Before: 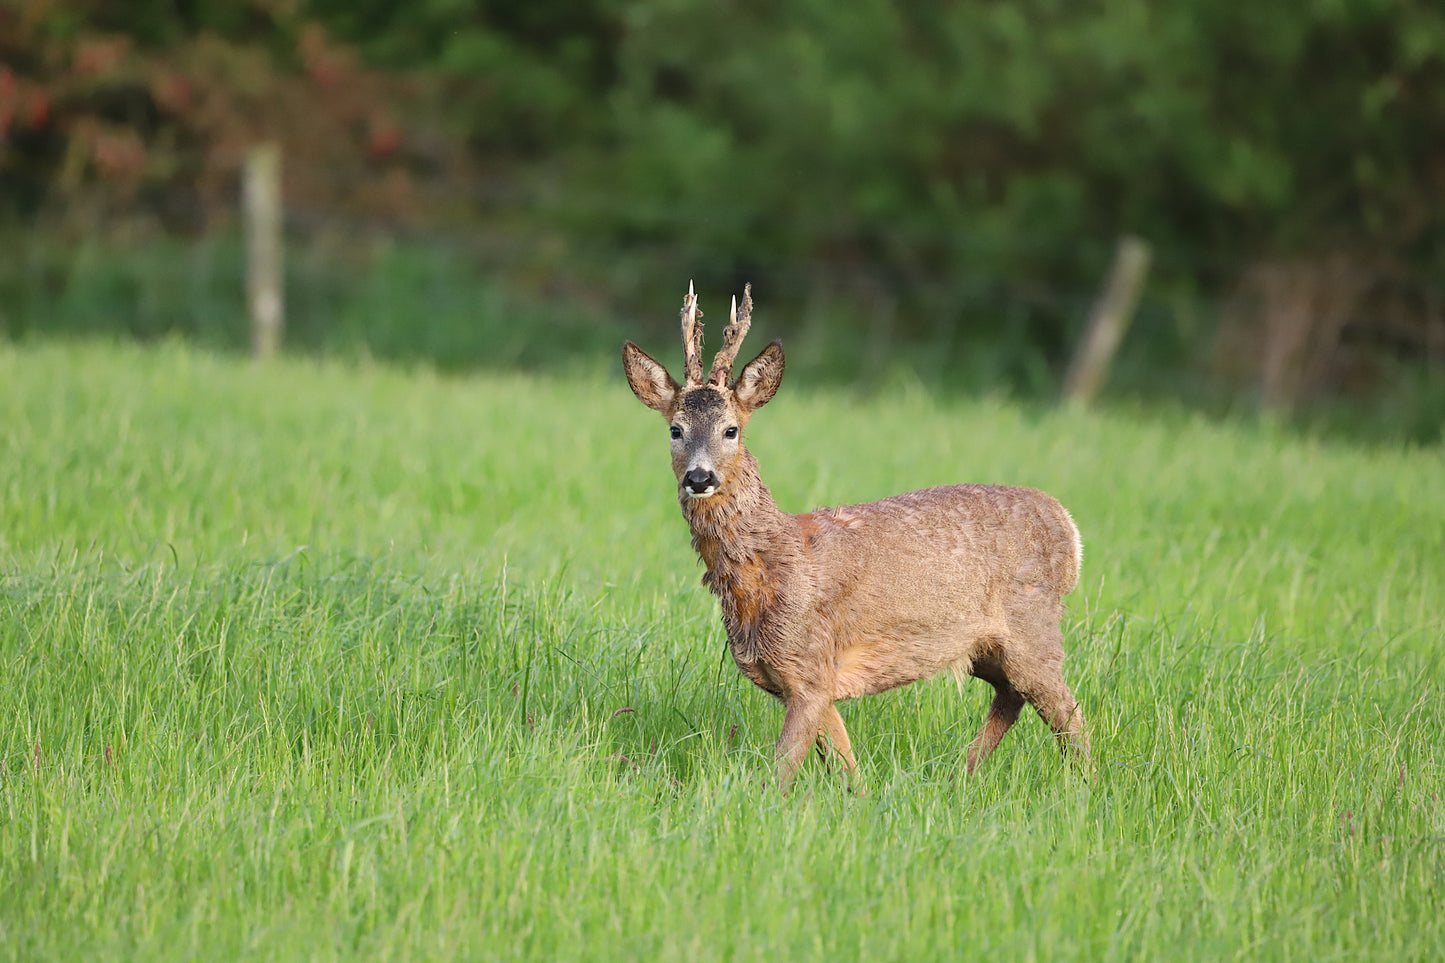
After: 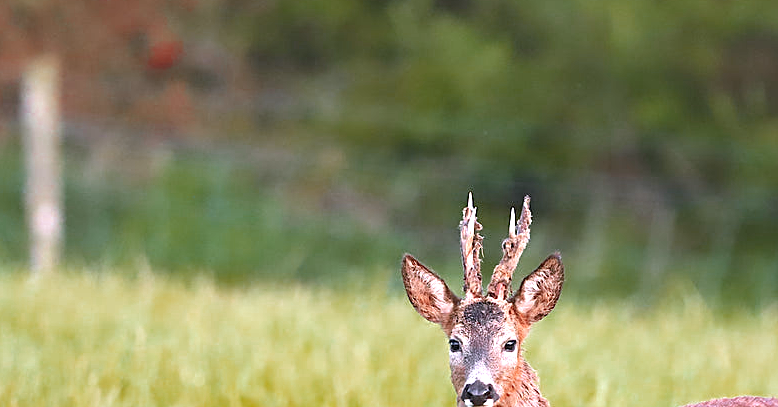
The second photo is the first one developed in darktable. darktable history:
color zones: curves: ch0 [(0, 0.299) (0.25, 0.383) (0.456, 0.352) (0.736, 0.571)]; ch1 [(0, 0.63) (0.151, 0.568) (0.254, 0.416) (0.47, 0.558) (0.732, 0.37) (0.909, 0.492)]; ch2 [(0.004, 0.604) (0.158, 0.443) (0.257, 0.403) (0.761, 0.468)]
exposure: exposure 1.137 EV, compensate highlight preservation false
white balance: red 1.042, blue 1.17
crop: left 15.306%, top 9.065%, right 30.789%, bottom 48.638%
sharpen: on, module defaults
